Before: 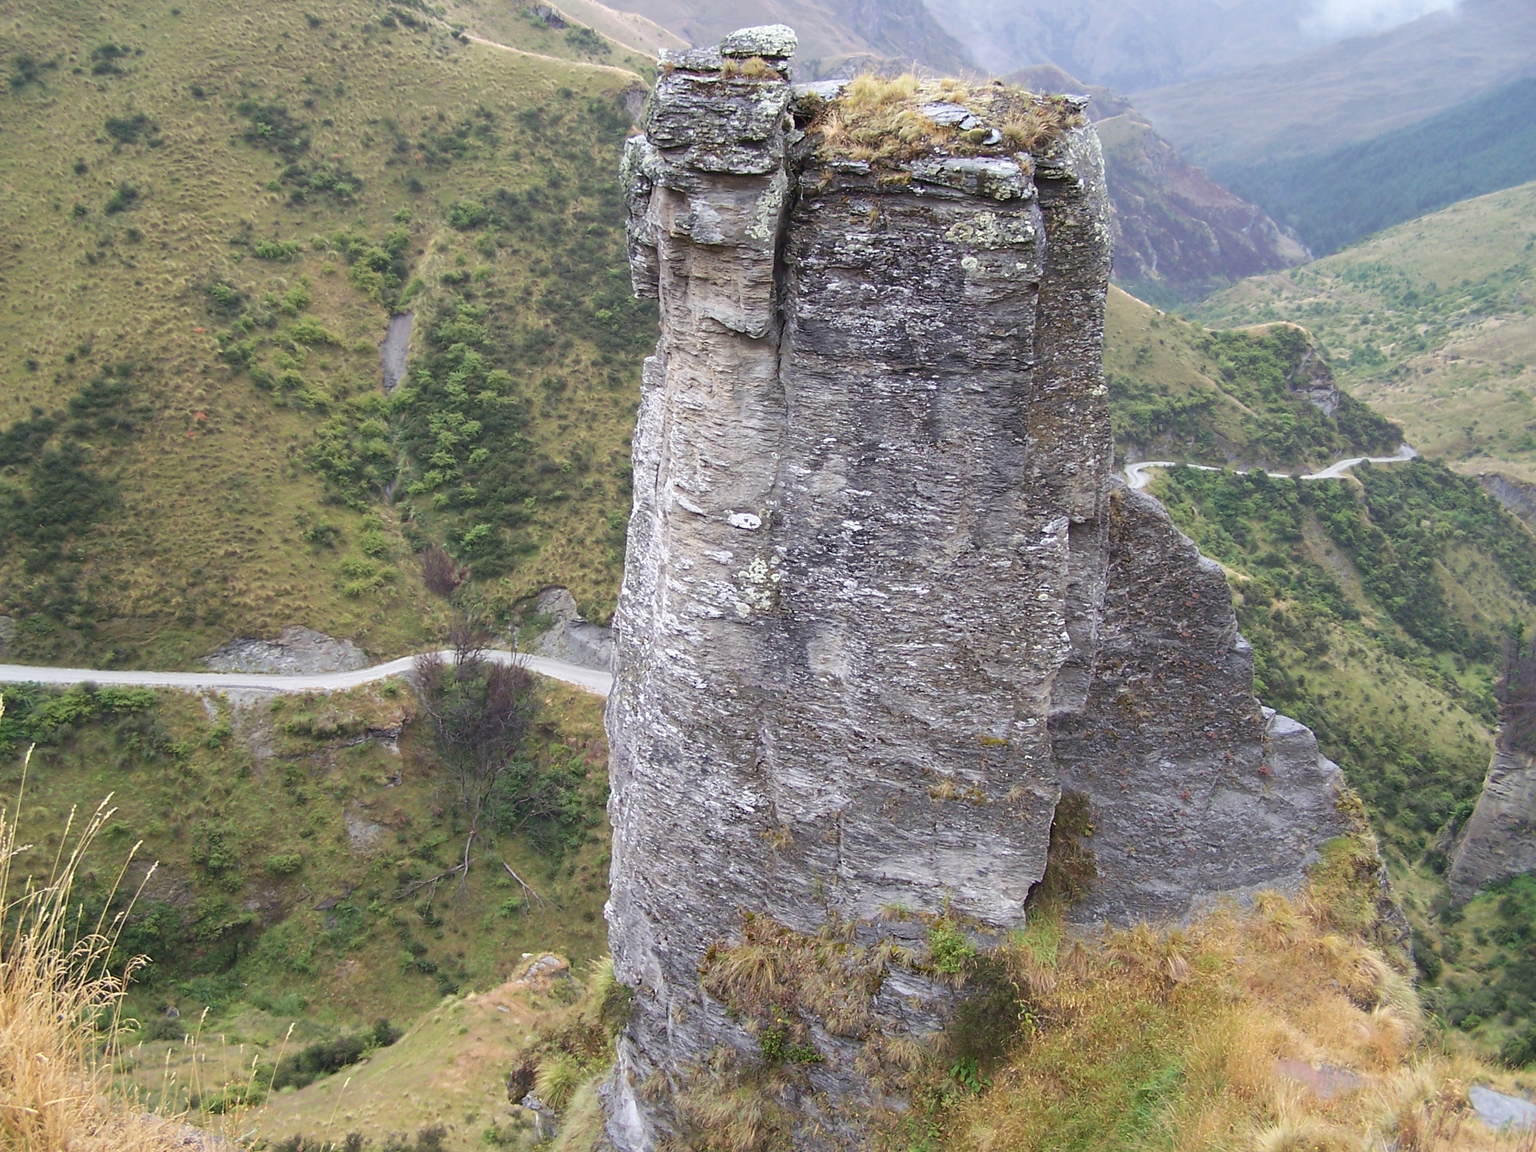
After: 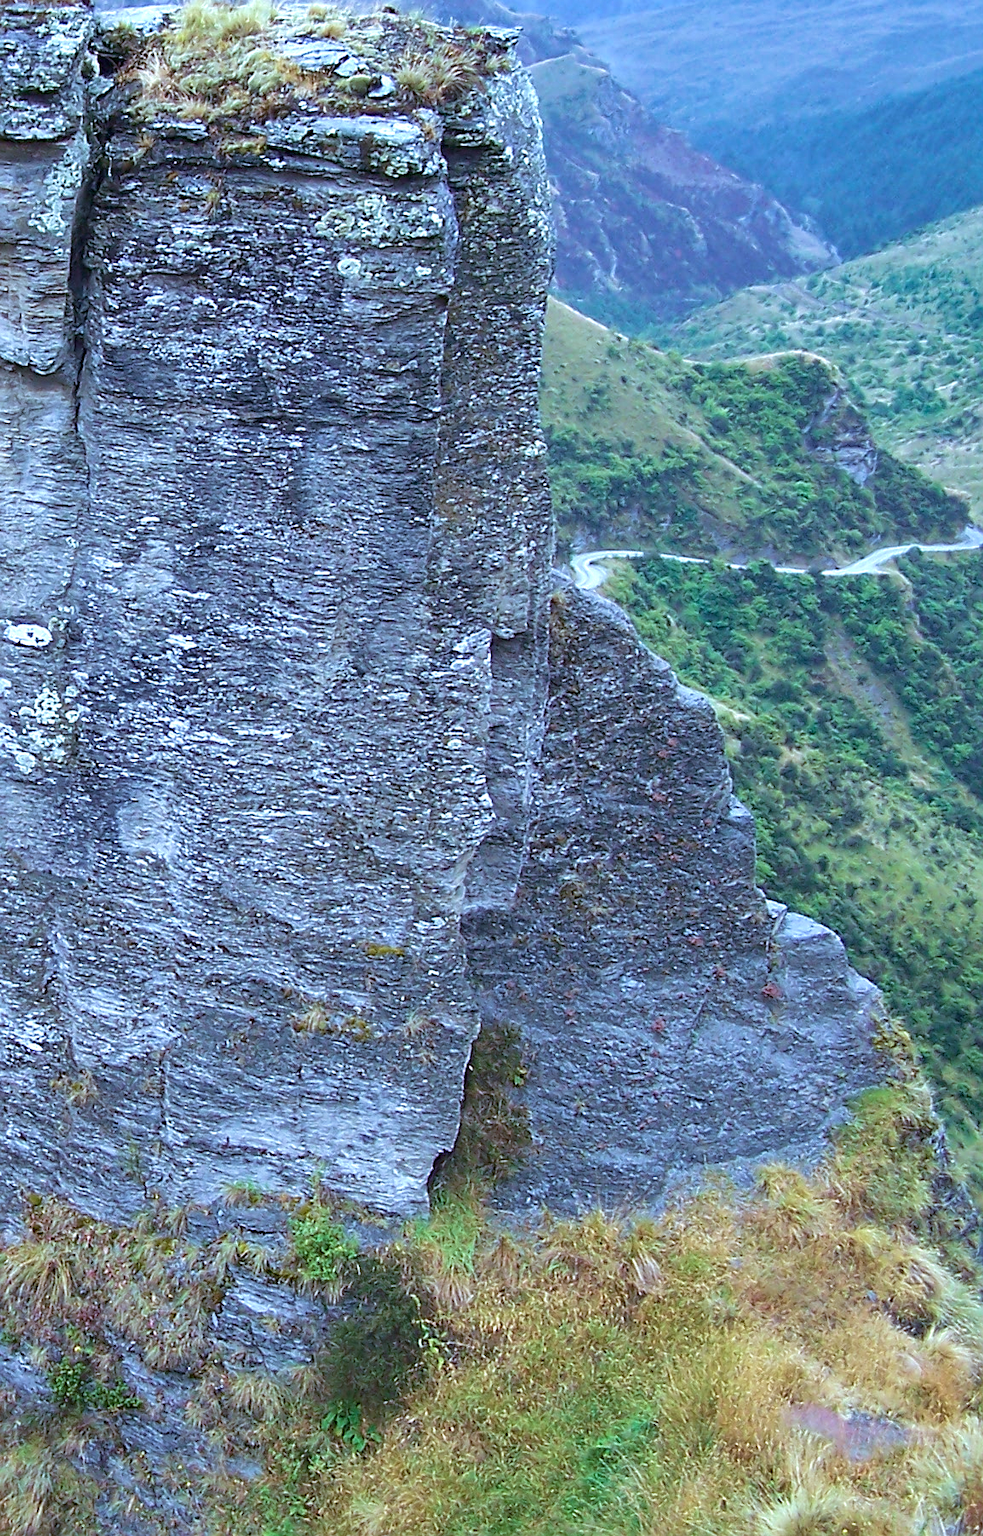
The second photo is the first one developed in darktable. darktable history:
crop: left 47.232%, top 6.671%, right 7.904%
shadows and highlights: radius 116.91, shadows 41.92, highlights -62.14, soften with gaussian
color calibration: gray › normalize channels true, x 0.395, y 0.386, temperature 3651.26 K, gamut compression 0.004
exposure: exposure 0.209 EV, compensate highlight preservation false
velvia: on, module defaults
sharpen: on, module defaults
haze removal: compatibility mode true, adaptive false
